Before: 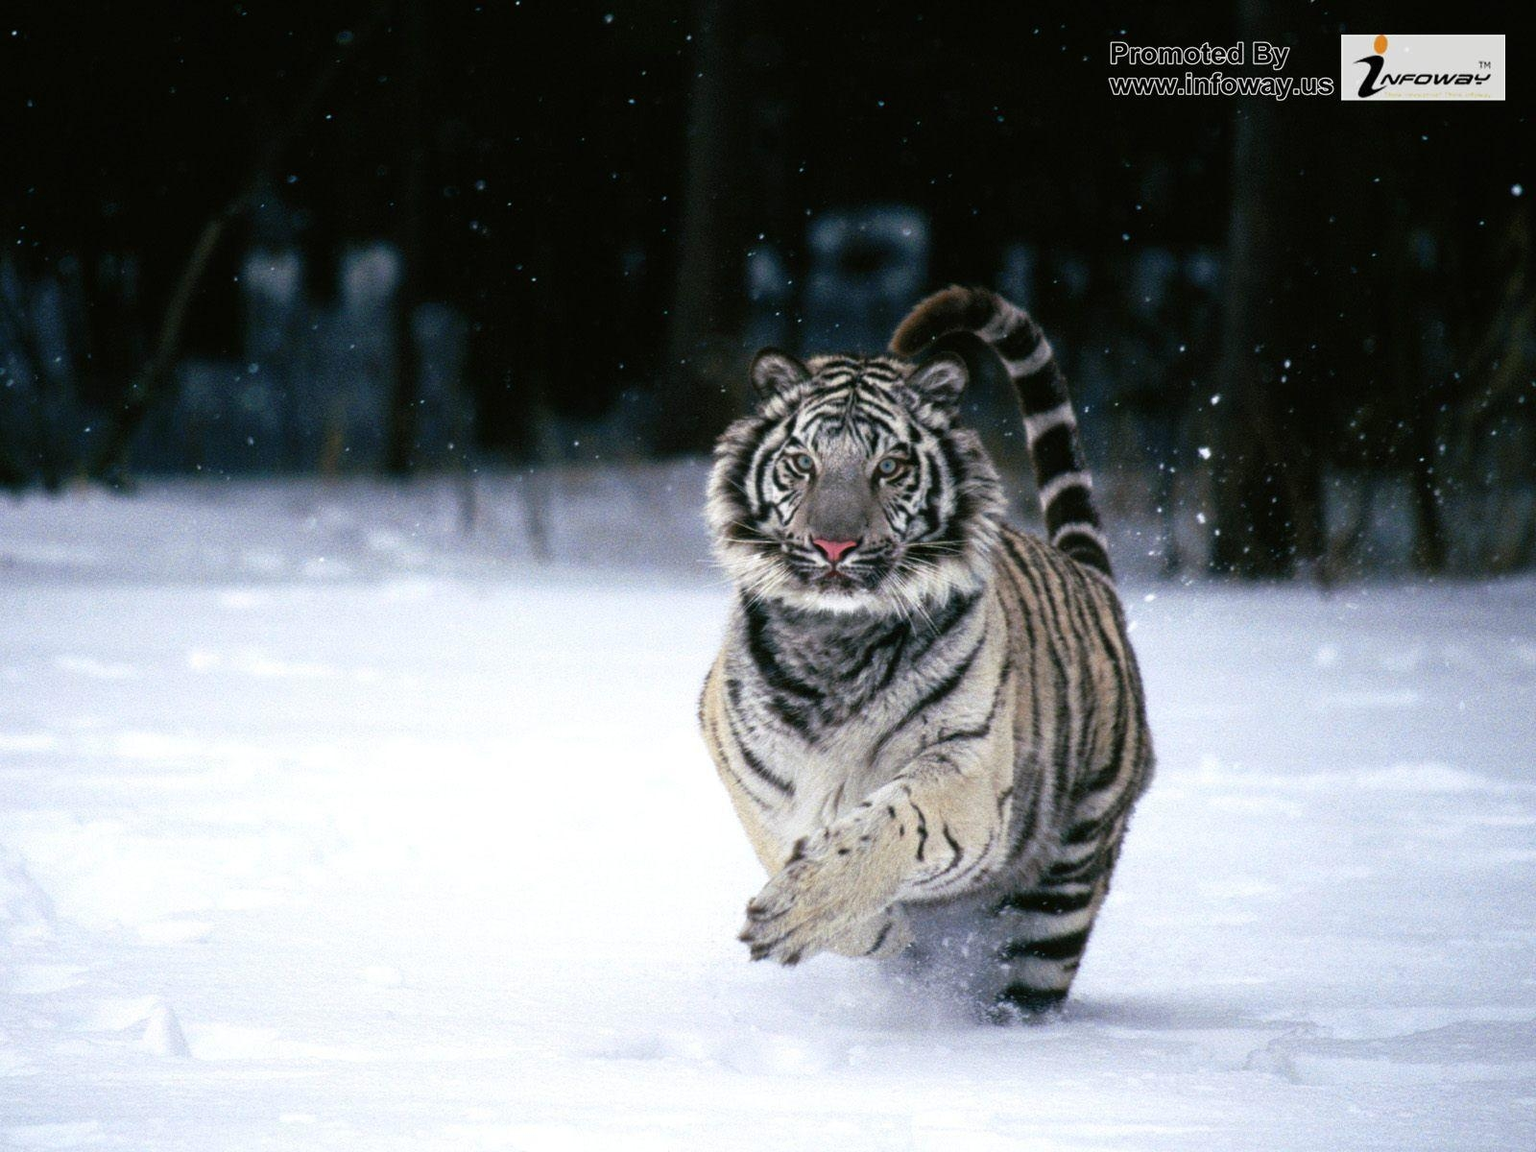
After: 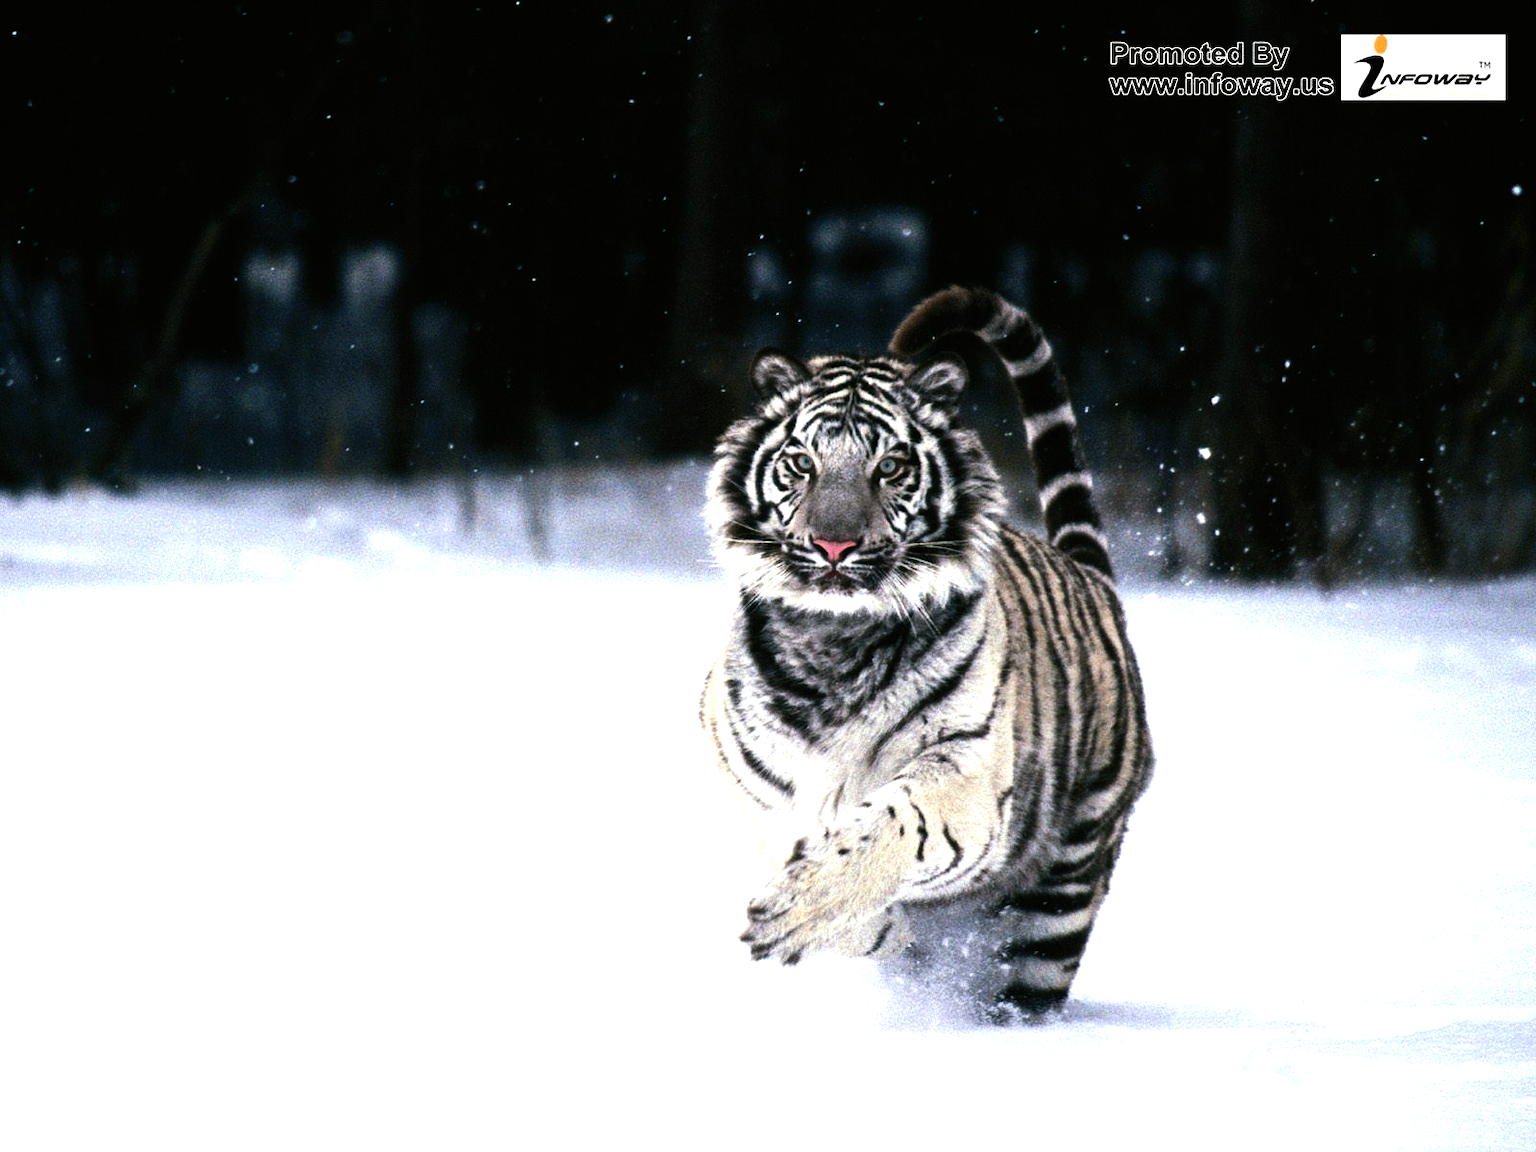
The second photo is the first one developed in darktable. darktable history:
tone equalizer: -8 EV -1.12 EV, -7 EV -1.02 EV, -6 EV -0.838 EV, -5 EV -0.608 EV, -3 EV 0.569 EV, -2 EV 0.867 EV, -1 EV 0.987 EV, +0 EV 1.06 EV, edges refinement/feathering 500, mask exposure compensation -1.57 EV, preserve details no
